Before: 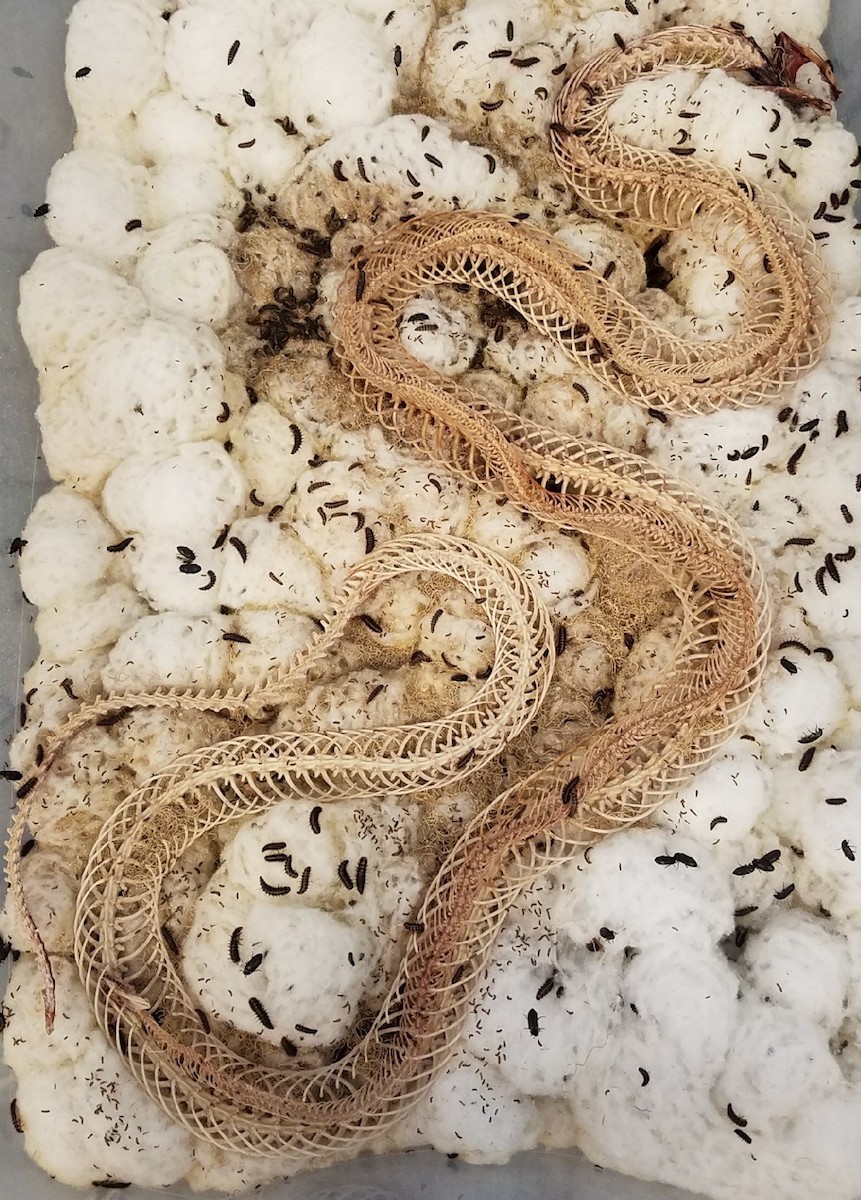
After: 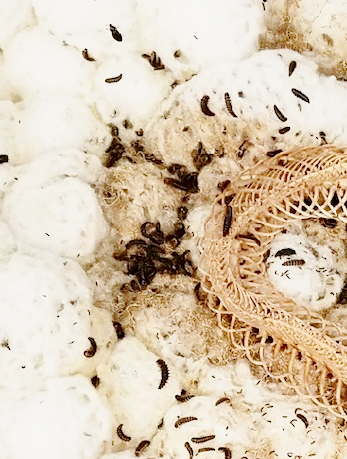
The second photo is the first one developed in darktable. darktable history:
tone equalizer: edges refinement/feathering 500, mask exposure compensation -1.57 EV, preserve details no
crop: left 15.555%, top 5.424%, right 44.046%, bottom 56.245%
contrast brightness saturation: contrast 0.028, brightness -0.042
exposure: black level correction 0.005, exposure 0.016 EV, compensate highlight preservation false
base curve: curves: ch0 [(0, 0) (0.025, 0.046) (0.112, 0.277) (0.467, 0.74) (0.814, 0.929) (1, 0.942)], preserve colors none
